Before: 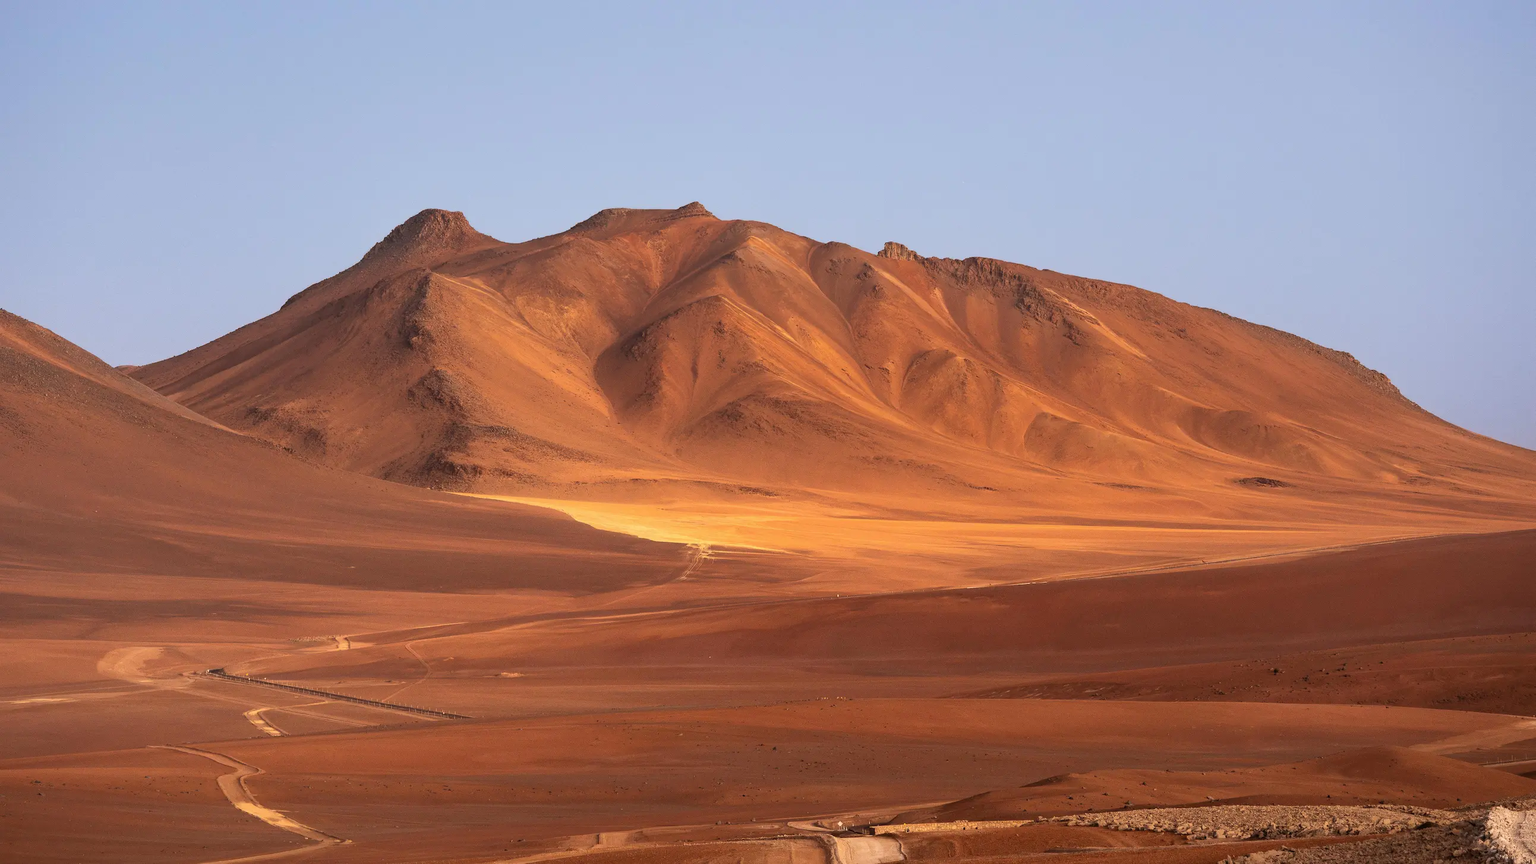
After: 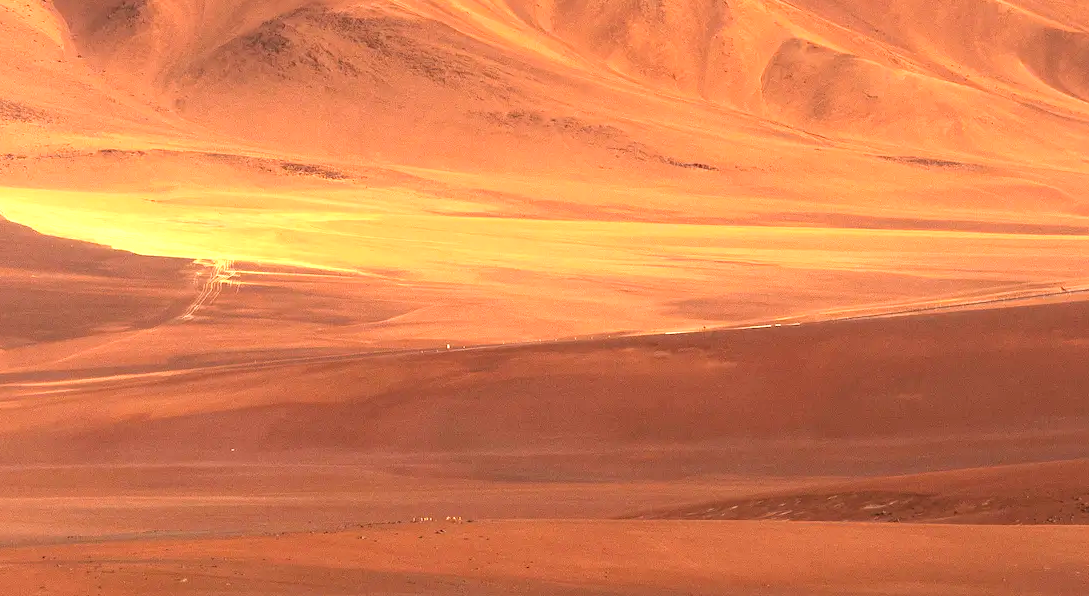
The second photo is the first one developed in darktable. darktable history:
crop: left 37.221%, top 45.169%, right 20.63%, bottom 13.777%
exposure: black level correction 0, exposure 1 EV, compensate exposure bias true, compensate highlight preservation false
